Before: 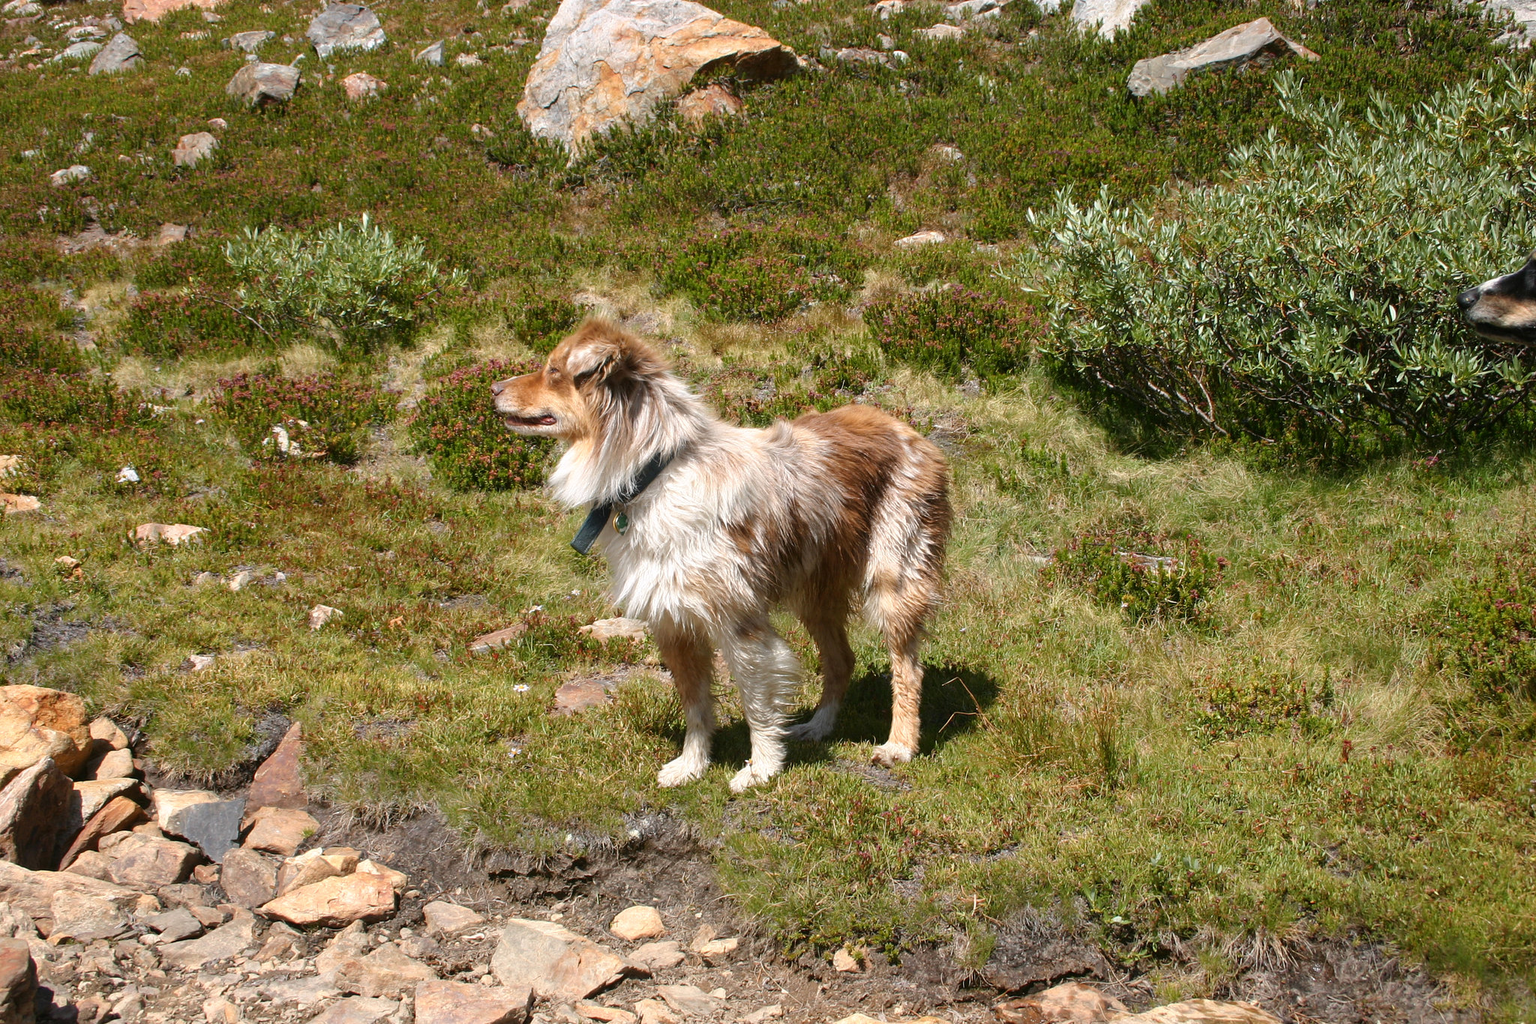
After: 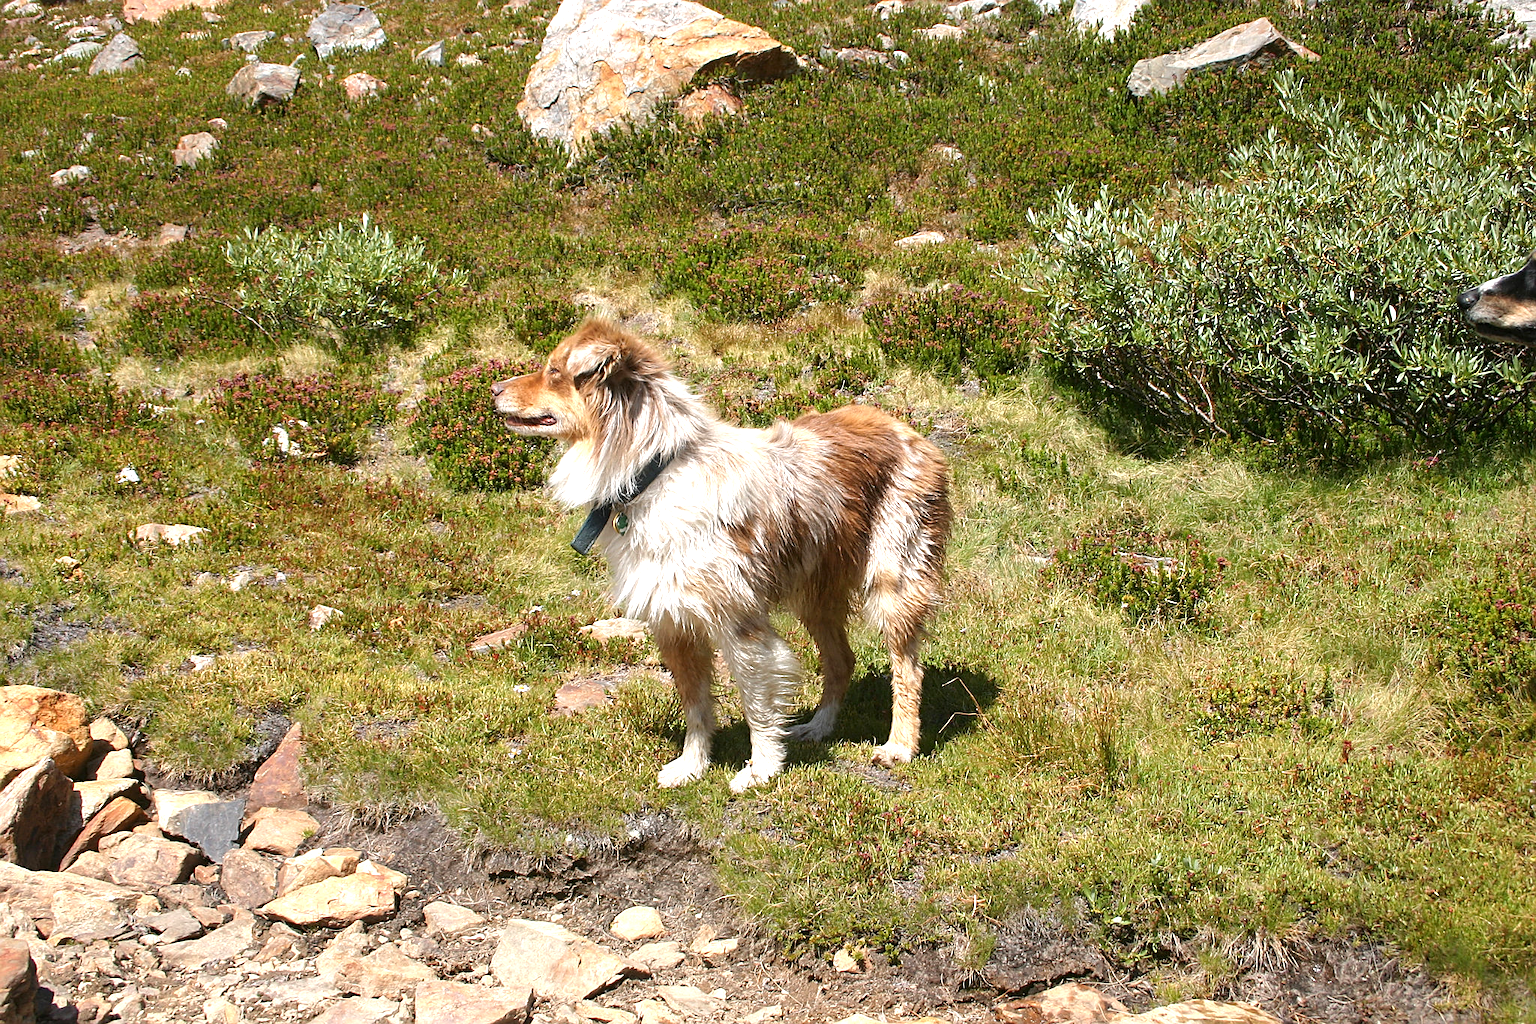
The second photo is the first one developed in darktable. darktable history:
exposure: exposure 0.574 EV, compensate highlight preservation false
sharpen: on, module defaults
